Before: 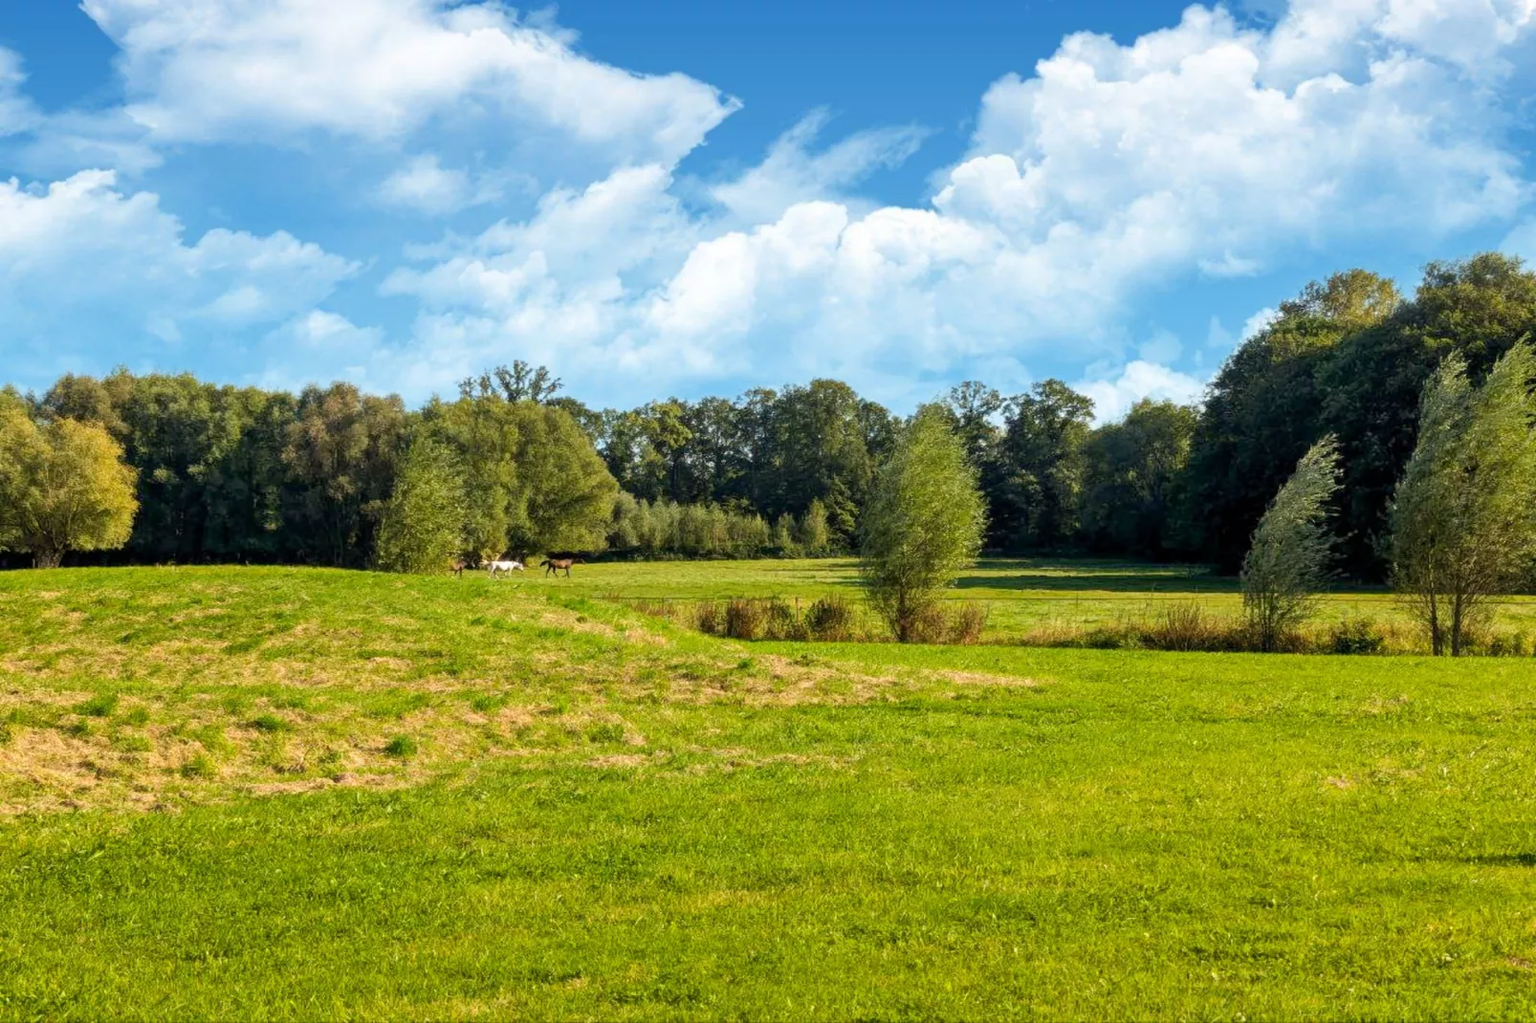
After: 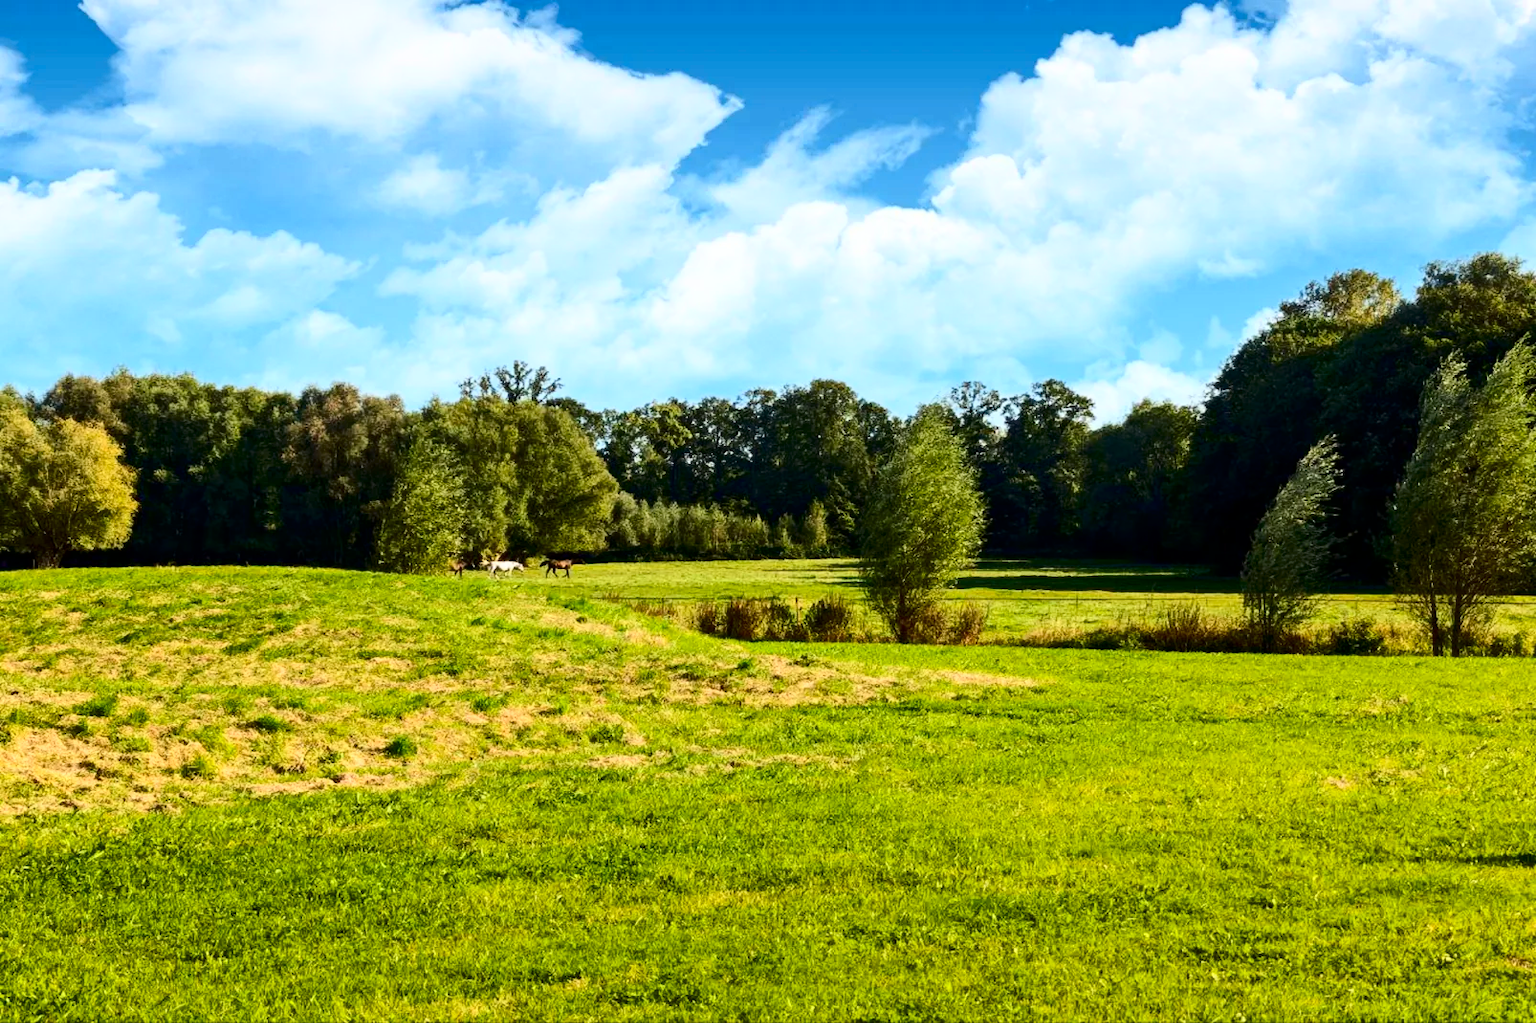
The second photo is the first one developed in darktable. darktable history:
contrast brightness saturation: contrast 0.336, brightness -0.067, saturation 0.17
